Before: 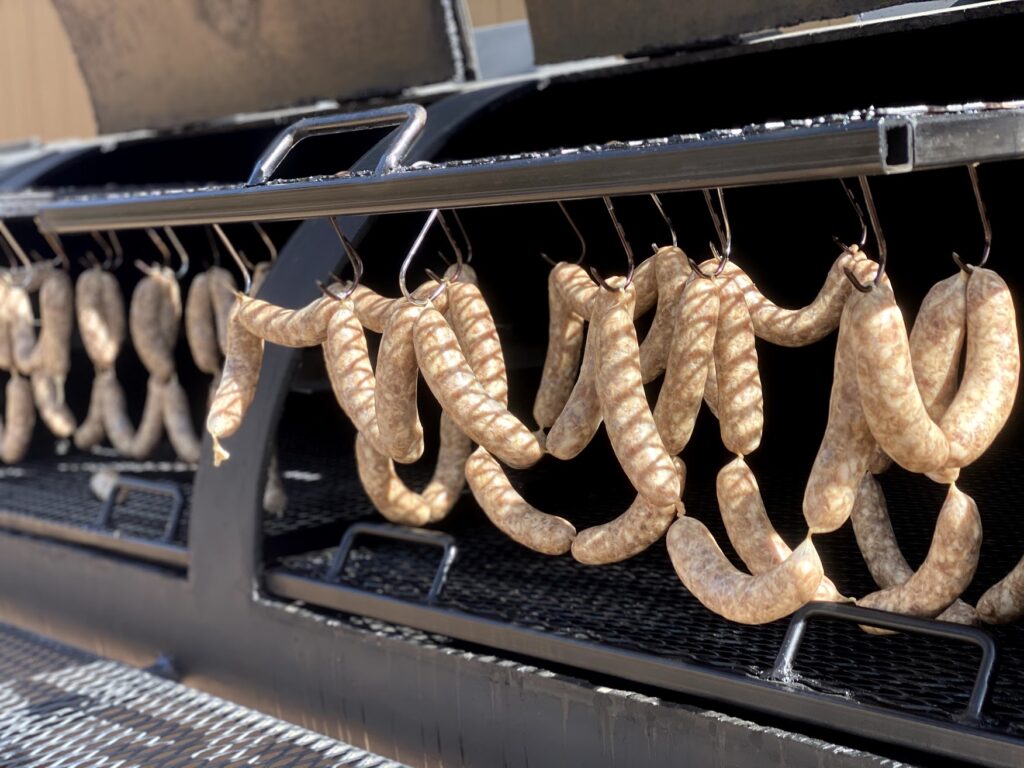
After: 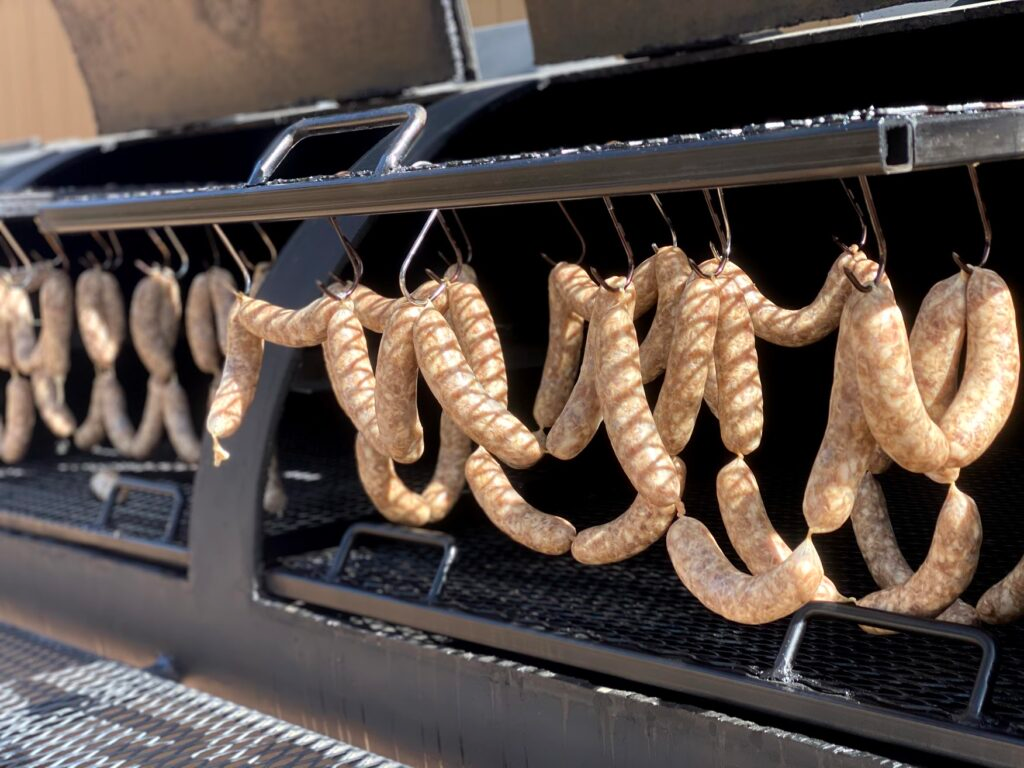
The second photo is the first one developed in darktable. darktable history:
shadows and highlights: shadows -24.4, highlights 51.05, soften with gaussian
